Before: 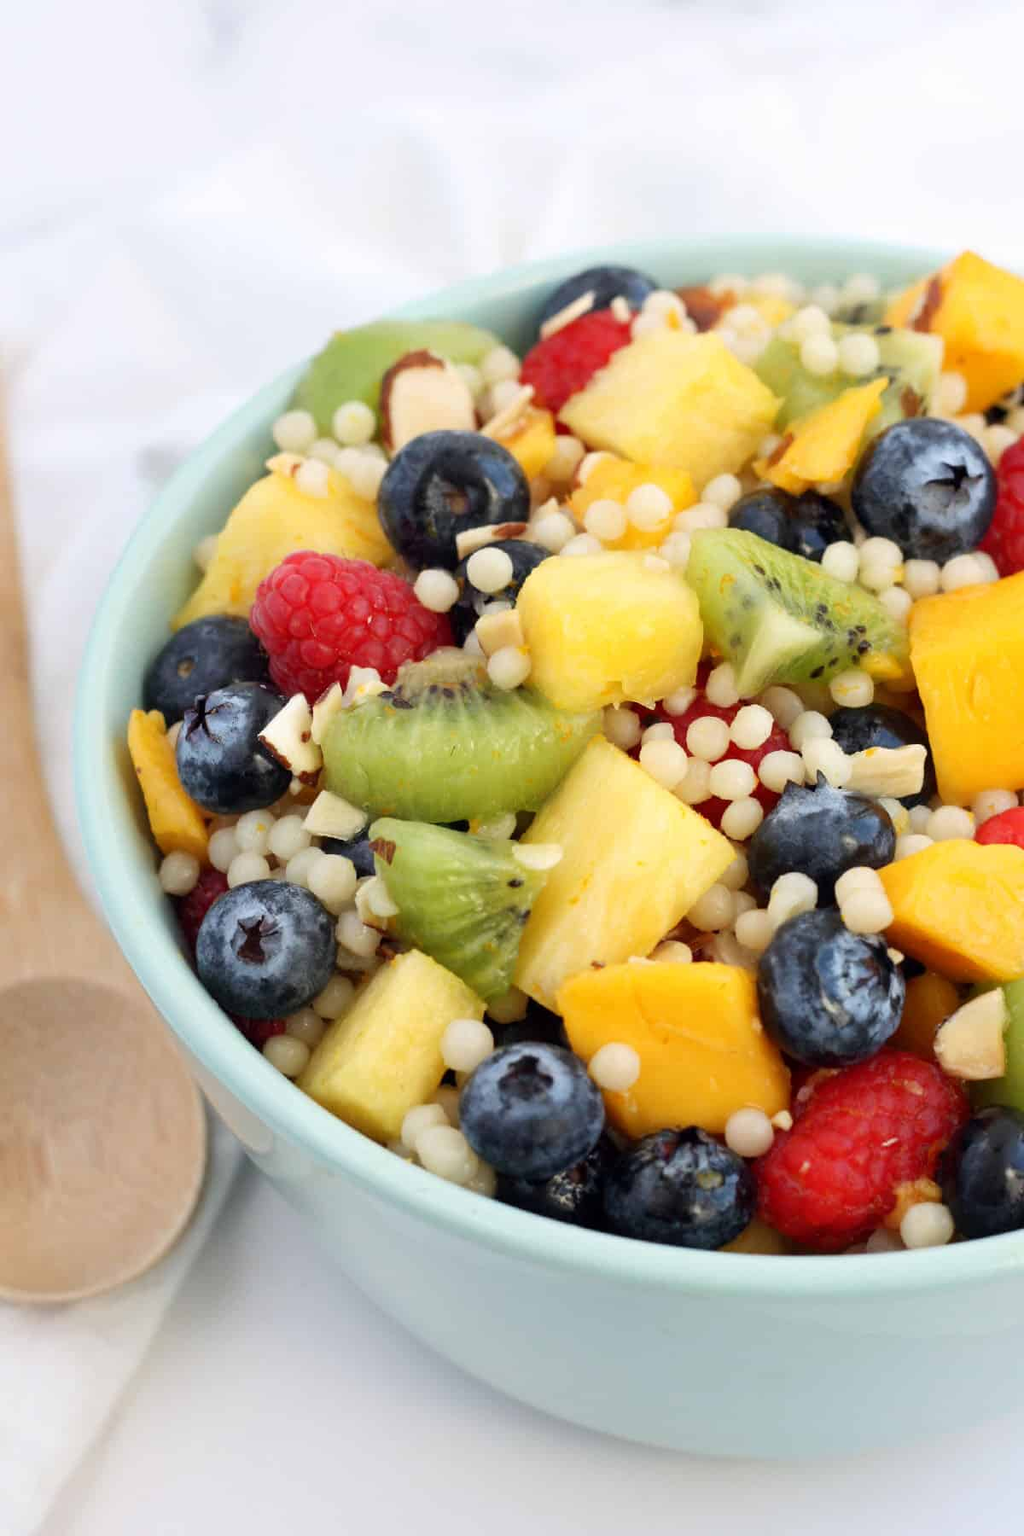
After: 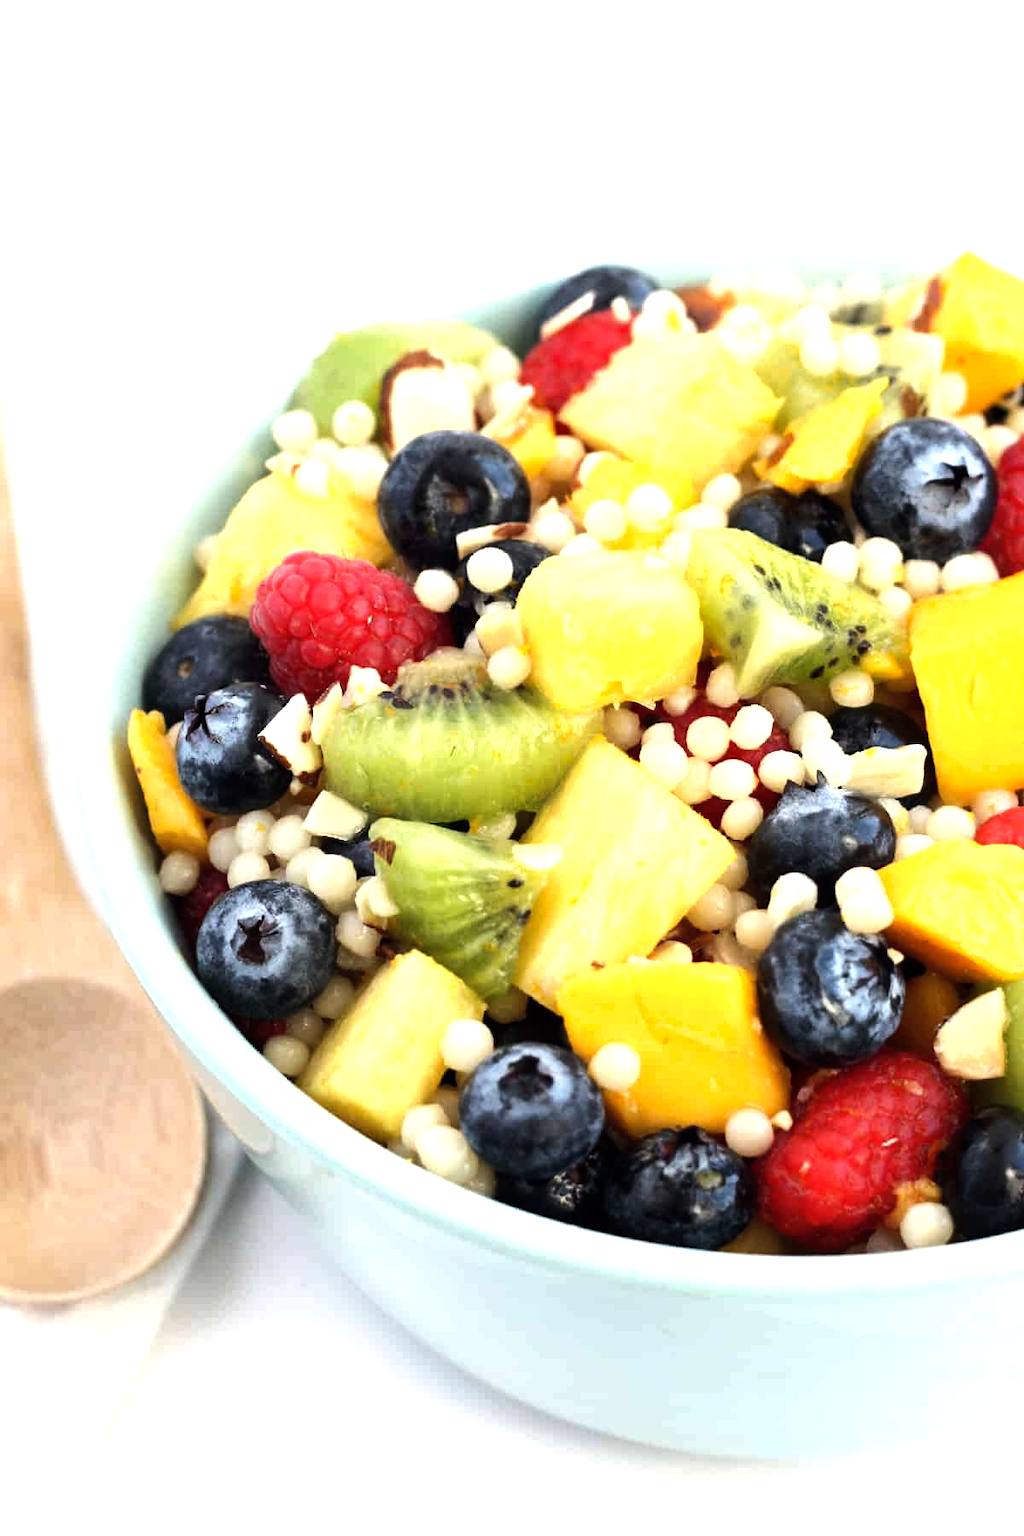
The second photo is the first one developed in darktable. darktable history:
shadows and highlights: shadows 25, highlights -25
tone equalizer: -8 EV -1.08 EV, -7 EV -1.01 EV, -6 EV -0.867 EV, -5 EV -0.578 EV, -3 EV 0.578 EV, -2 EV 0.867 EV, -1 EV 1.01 EV, +0 EV 1.08 EV, edges refinement/feathering 500, mask exposure compensation -1.57 EV, preserve details no
